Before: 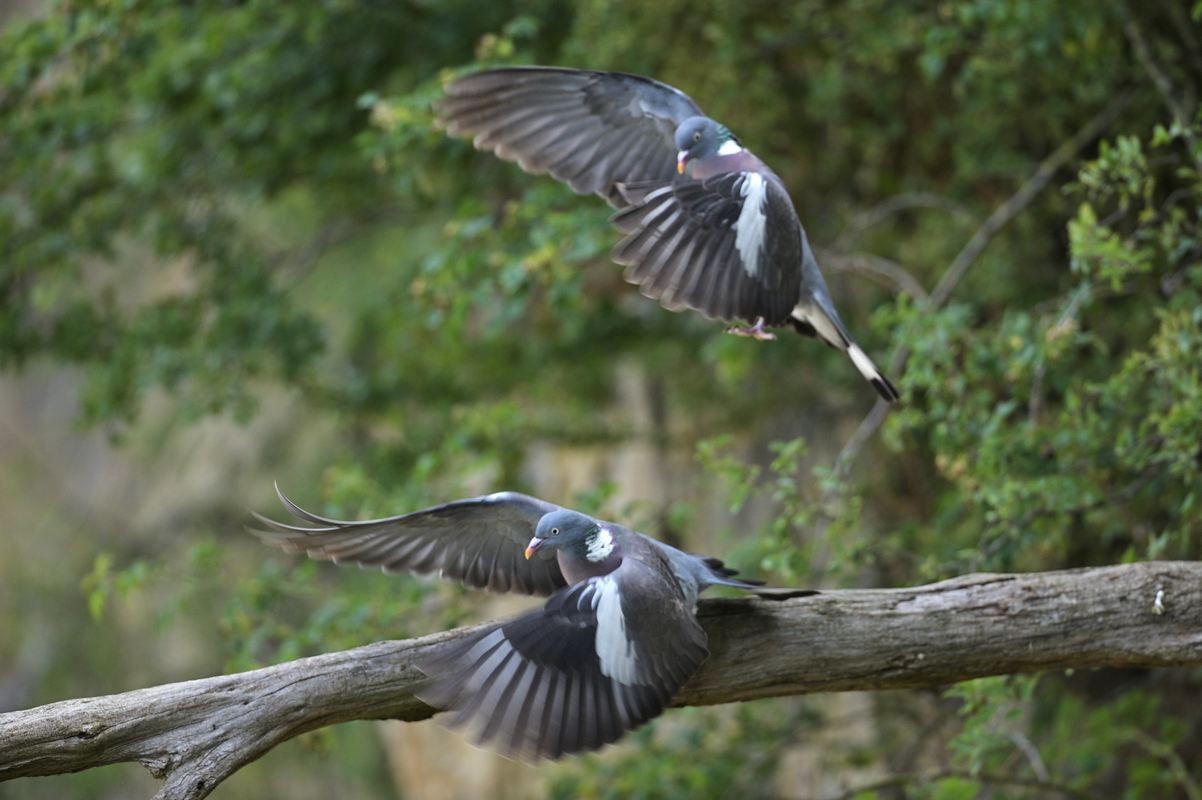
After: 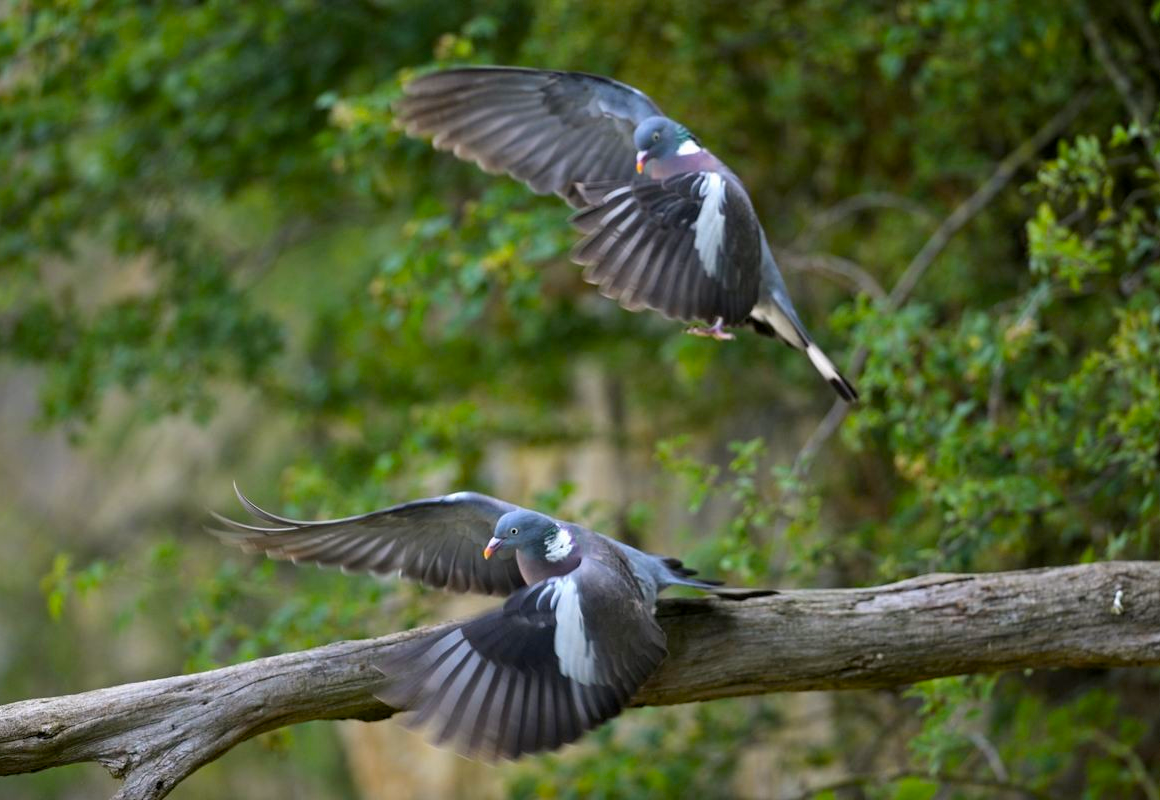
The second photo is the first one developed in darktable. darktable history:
crop and rotate: left 3.434%
color balance rgb: highlights gain › chroma 0.297%, highlights gain › hue 332.03°, global offset › luminance -0.485%, perceptual saturation grading › global saturation 35.473%
